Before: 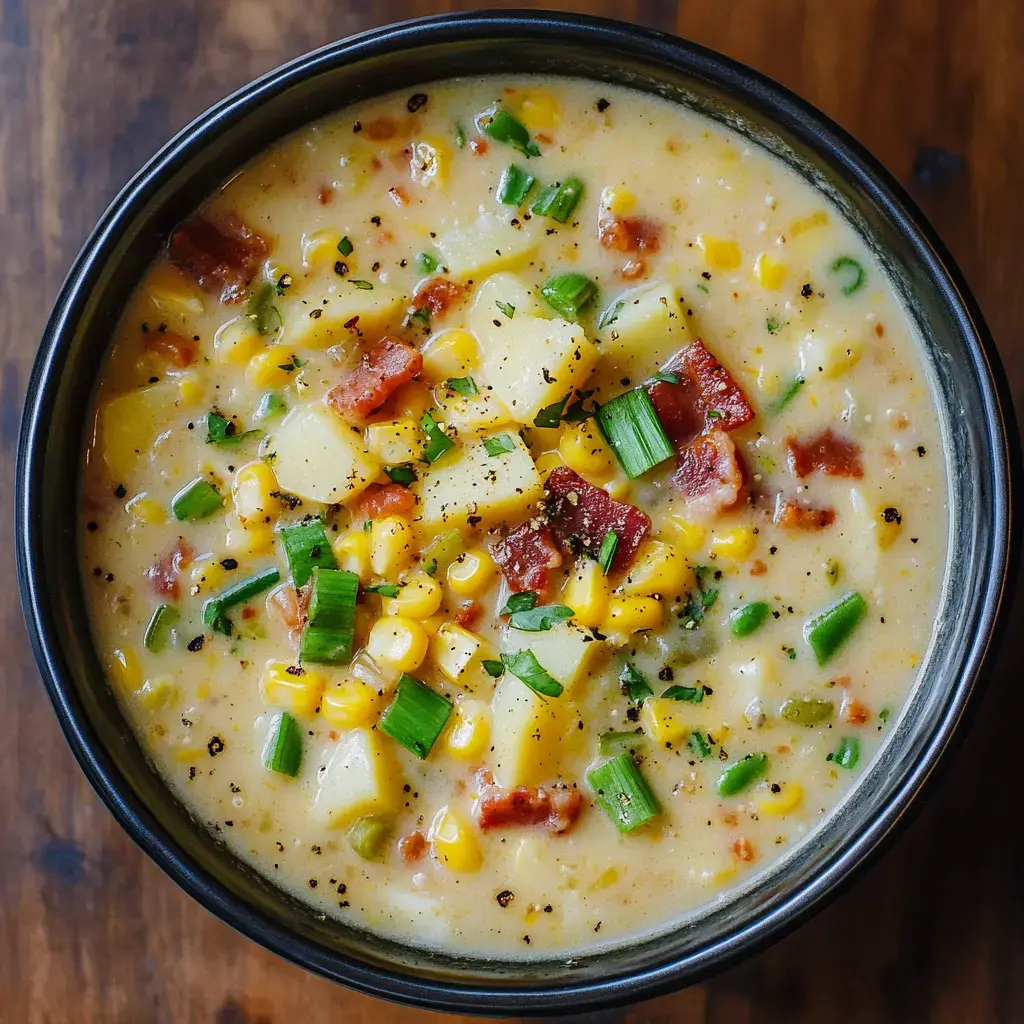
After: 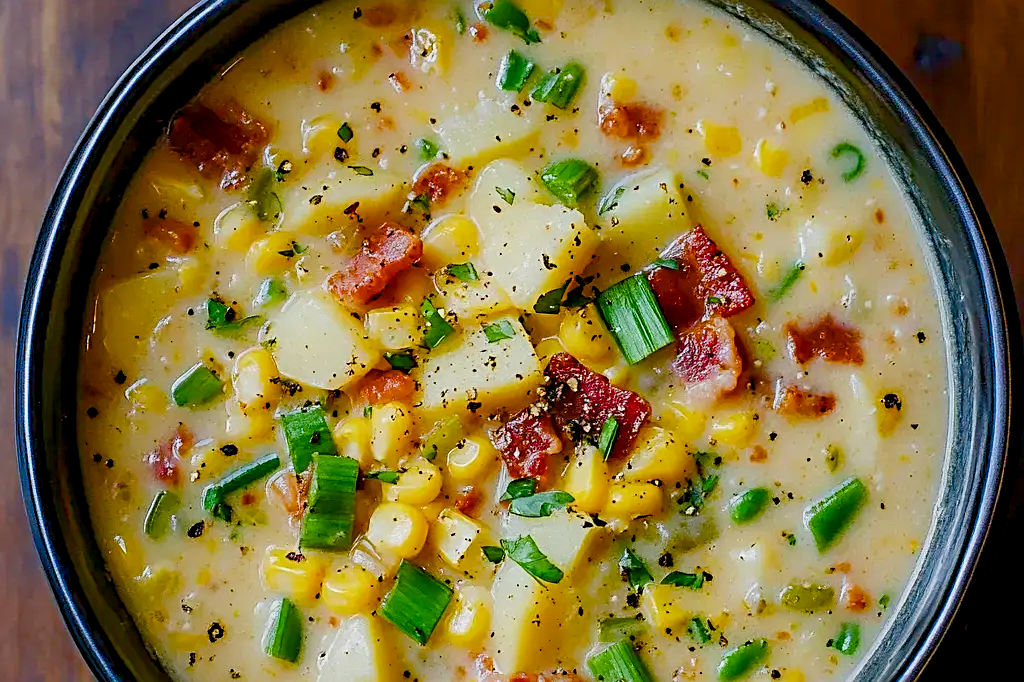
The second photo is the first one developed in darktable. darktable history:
color balance rgb: global offset › luminance -0.5%, perceptual saturation grading › highlights -17.77%, perceptual saturation grading › mid-tones 33.1%, perceptual saturation grading › shadows 50.52%, perceptual brilliance grading › highlights 10.8%, perceptual brilliance grading › shadows -10.8%, global vibrance 24.22%, contrast -25%
sharpen: radius 2.767
crop: top 11.166%, bottom 22.168%
